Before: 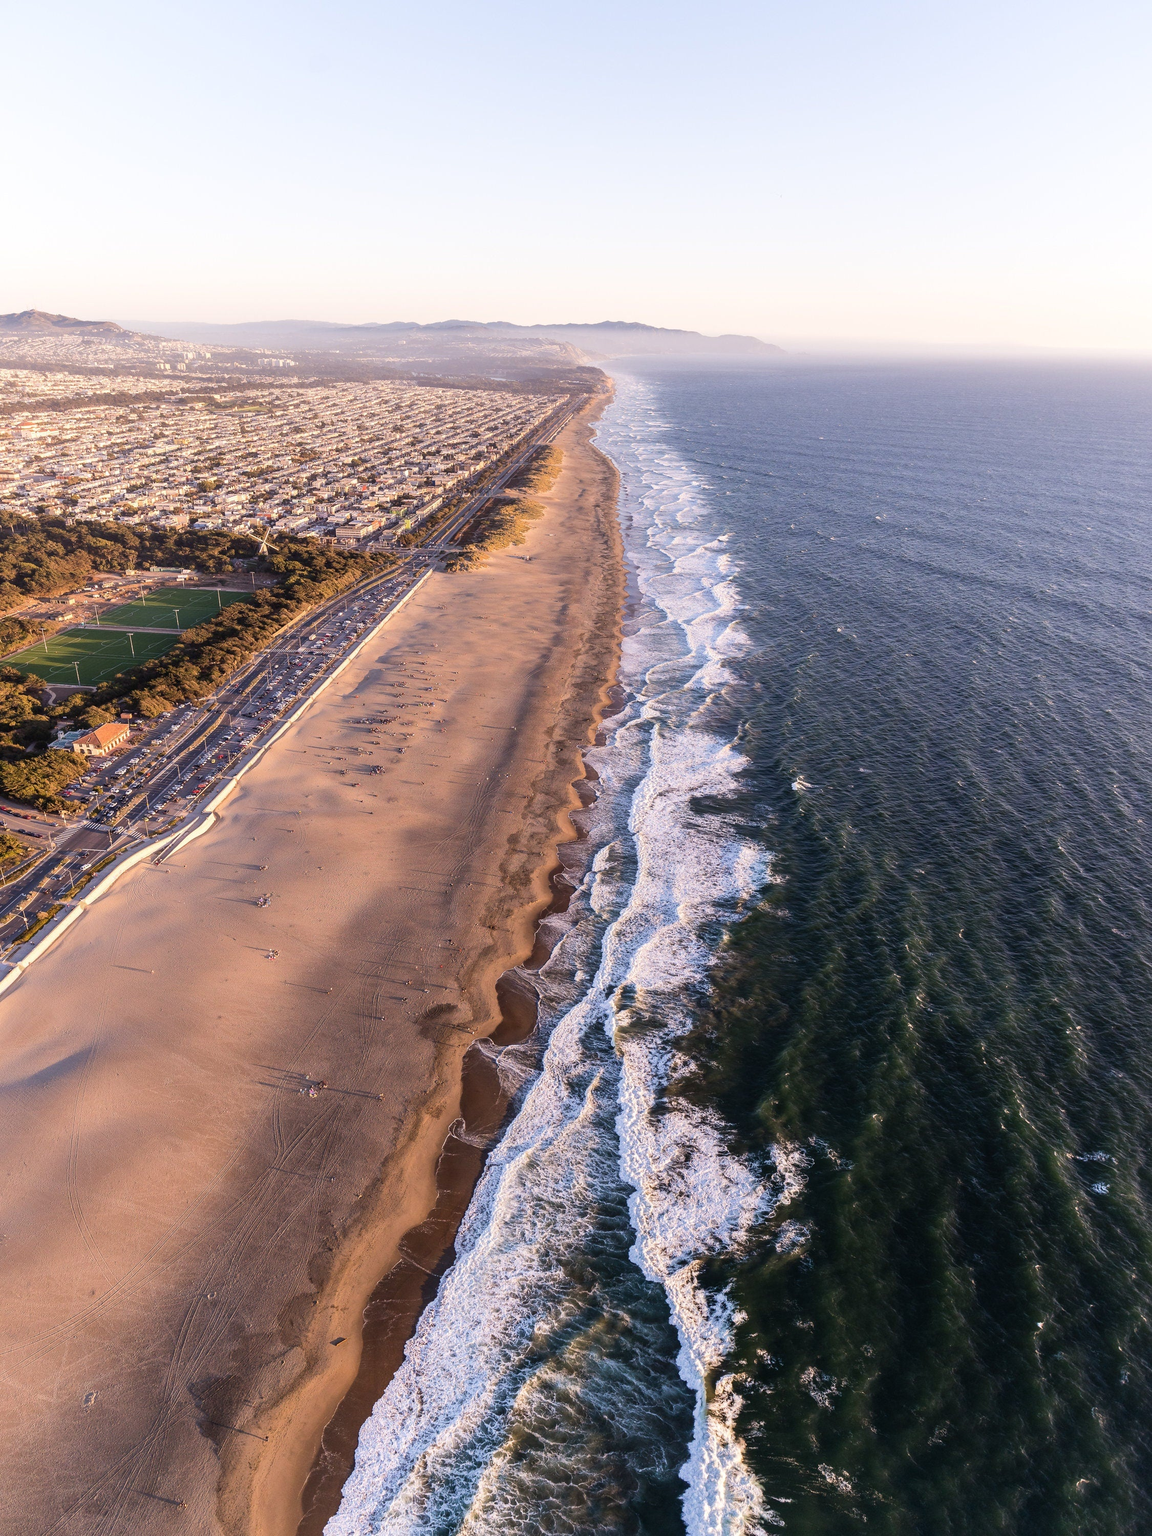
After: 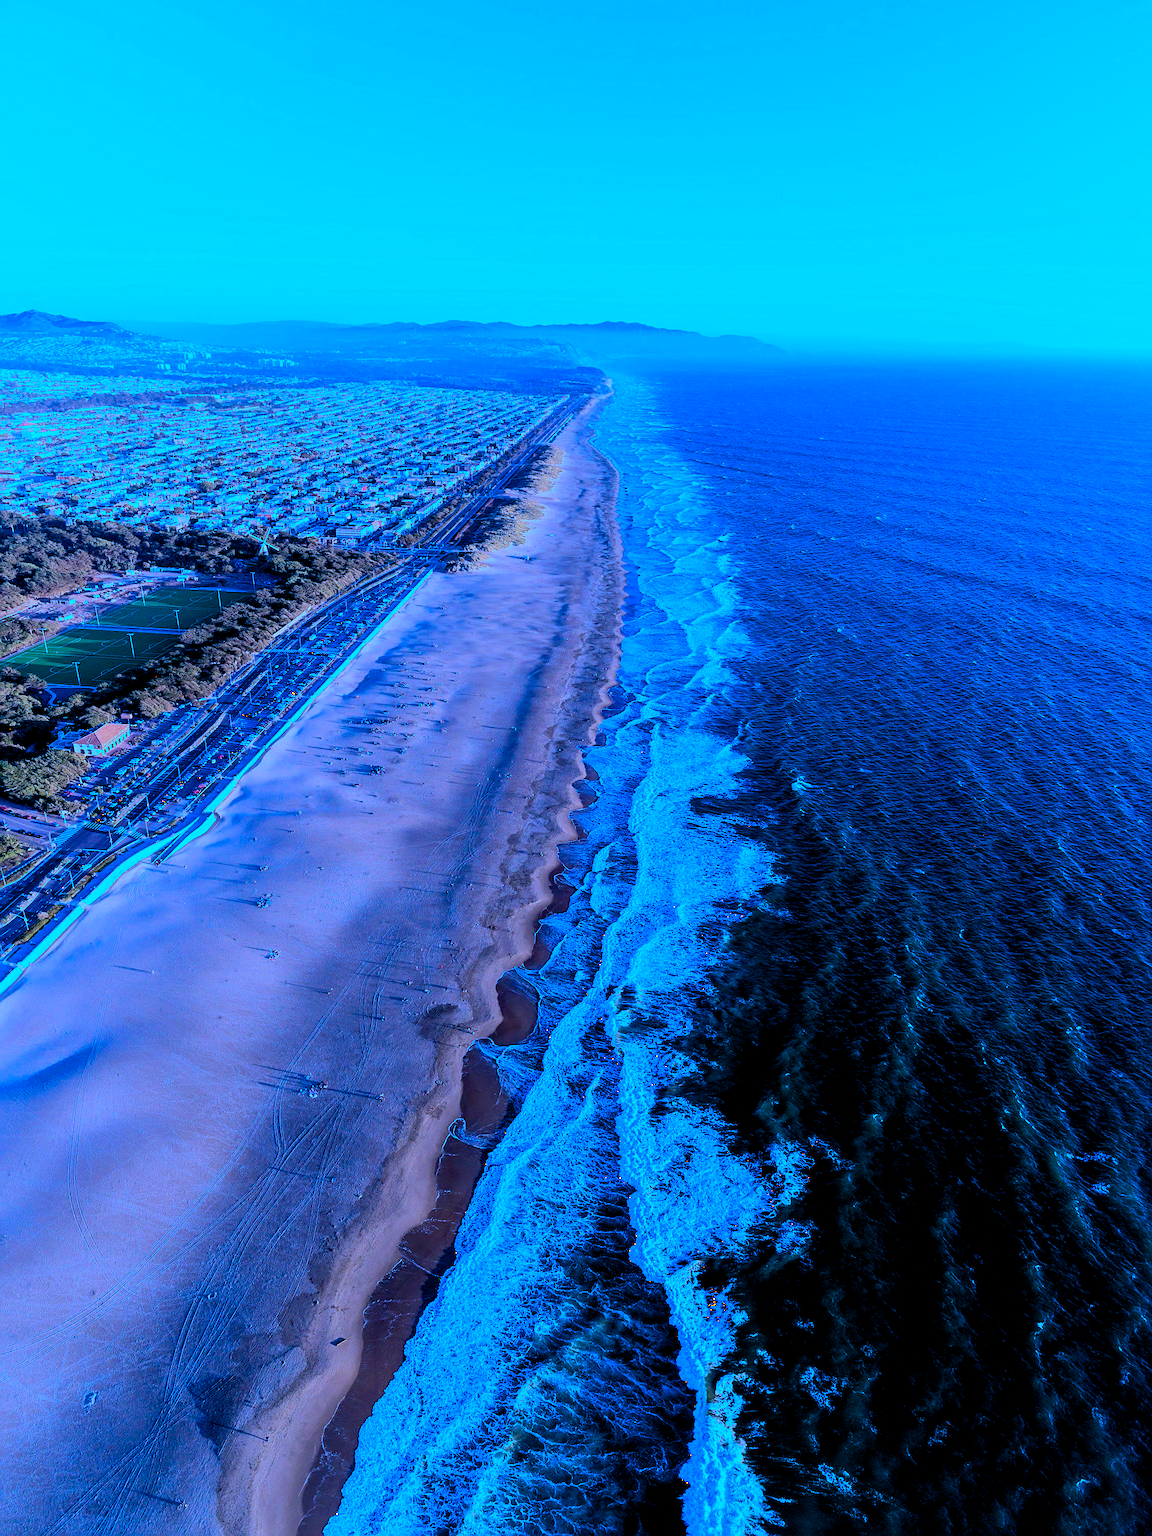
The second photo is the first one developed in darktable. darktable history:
sharpen: on, module defaults
color balance rgb: shadows lift › chroma 0.955%, shadows lift › hue 110.44°, global offset › luminance -0.904%, perceptual saturation grading › global saturation 25.536%, global vibrance 20%
exposure: exposure -0.04 EV, compensate highlight preservation false
color correction: highlights a* -4.6, highlights b* 5.03, saturation 0.938
color calibration: output R [0.972, 0.068, -0.094, 0], output G [-0.178, 1.216, -0.086, 0], output B [0.095, -0.136, 0.98, 0], illuminant as shot in camera, x 0.483, y 0.43, temperature 2434.89 K, clip negative RGB from gamut false
